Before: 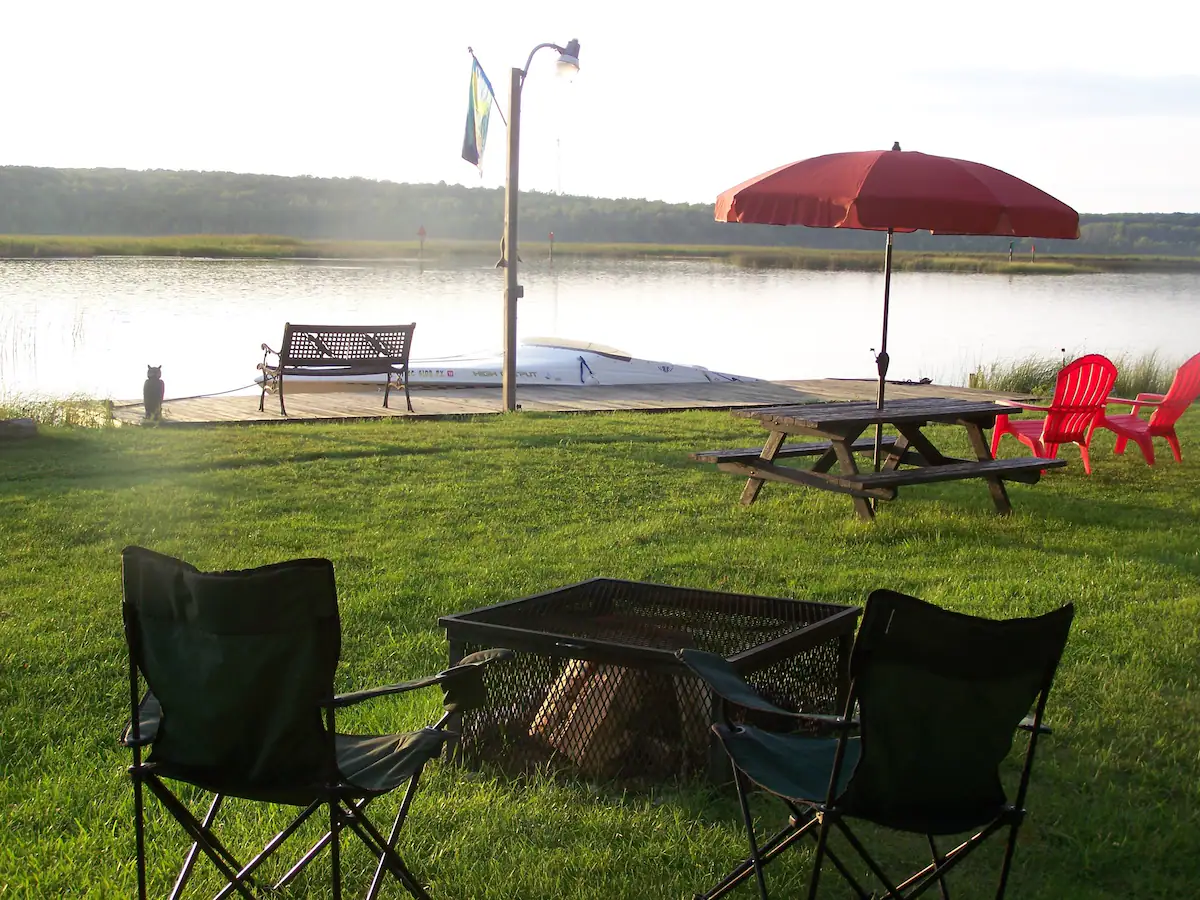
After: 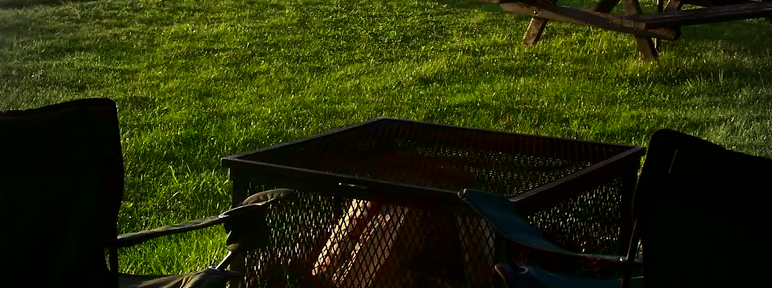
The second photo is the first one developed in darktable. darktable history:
crop: left 18.091%, top 51.13%, right 17.525%, bottom 16.85%
contrast brightness saturation: contrast 0.19, brightness -0.24, saturation 0.11
vignetting: fall-off start 97%, fall-off radius 100%, width/height ratio 0.609, unbound false
tone equalizer: on, module defaults
